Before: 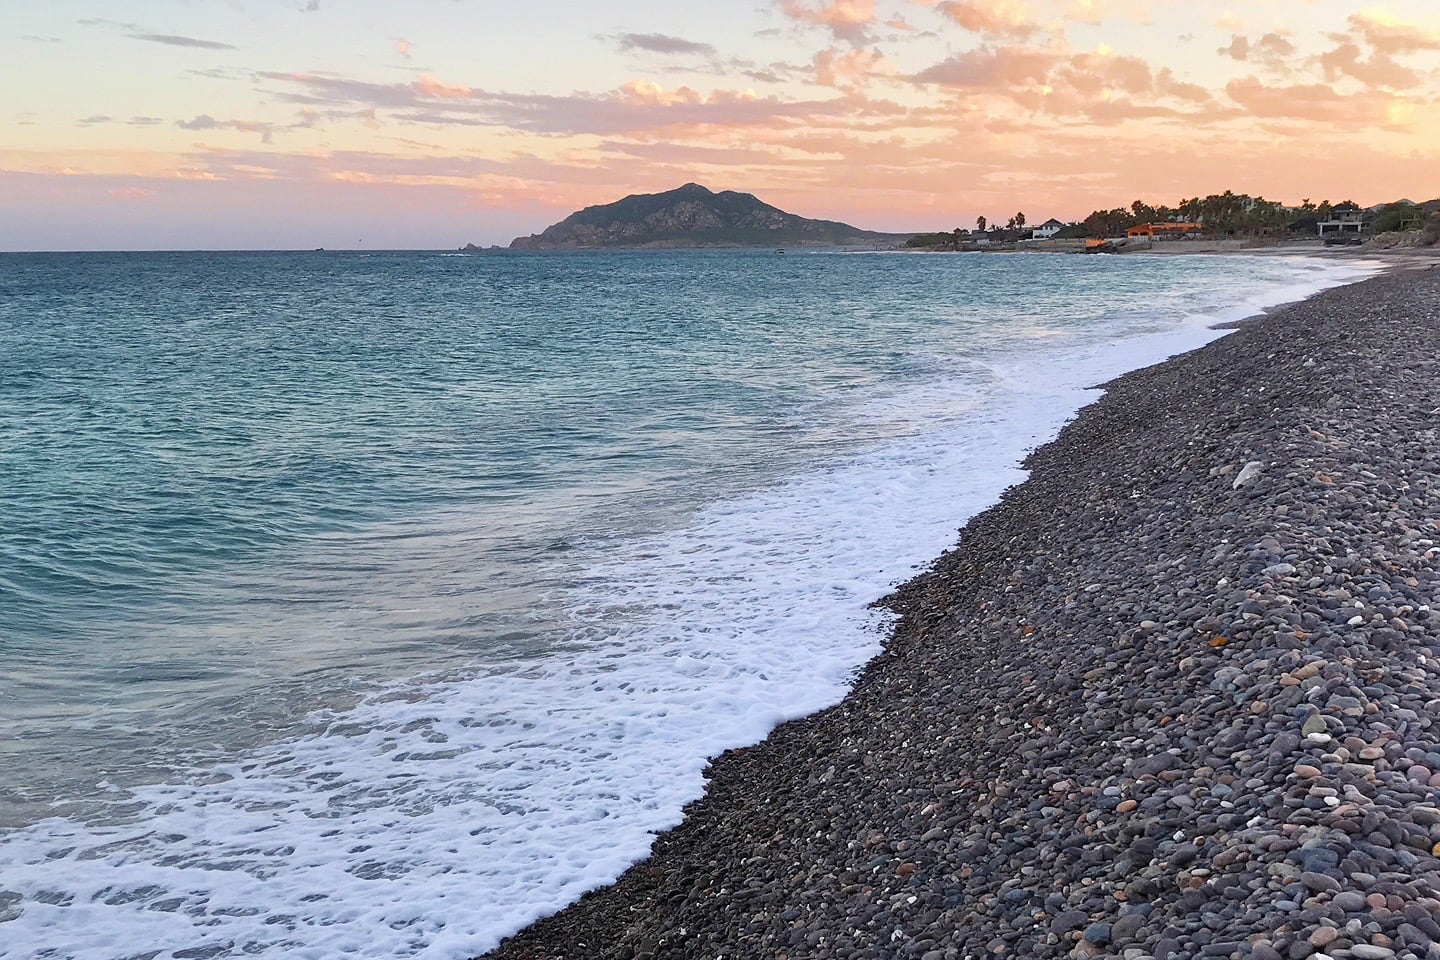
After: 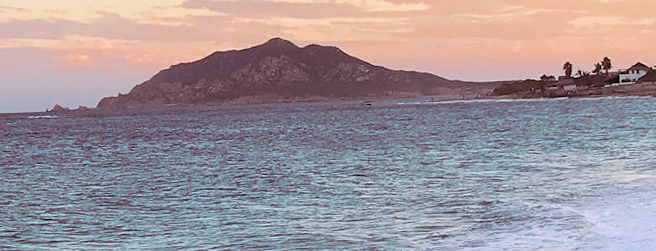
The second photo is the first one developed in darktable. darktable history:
split-toning: highlights › hue 298.8°, highlights › saturation 0.73, compress 41.76%
crop: left 28.64%, top 16.832%, right 26.637%, bottom 58.055%
bloom: size 13.65%, threshold 98.39%, strength 4.82%
rotate and perspective: rotation -1.75°, automatic cropping off
